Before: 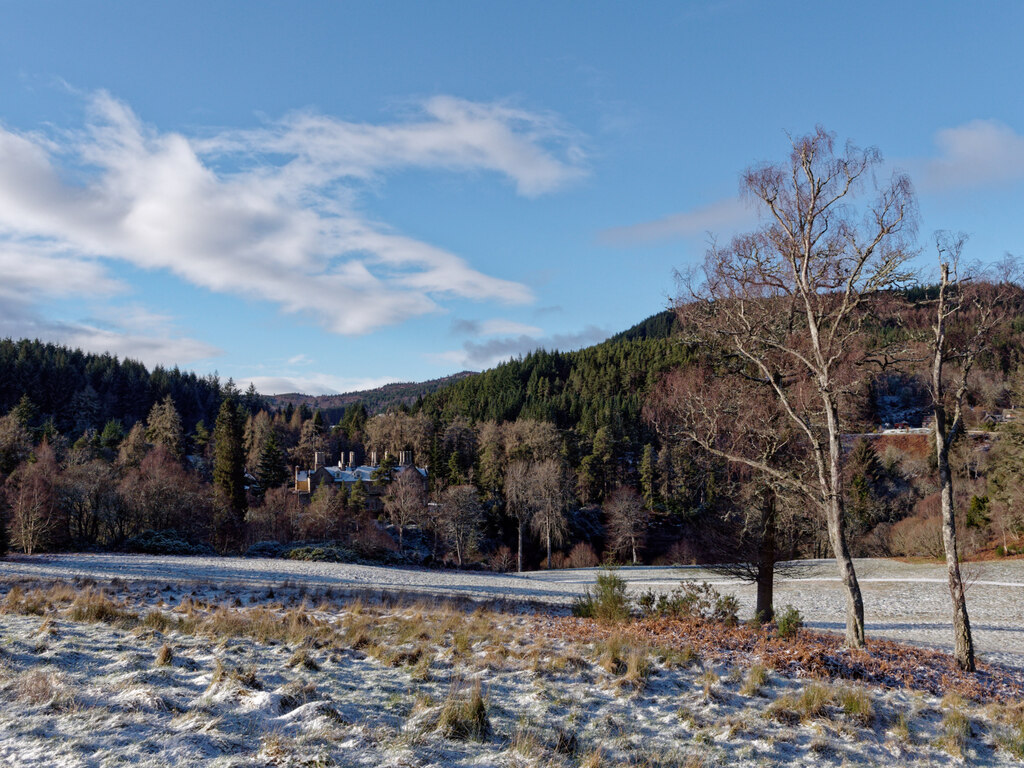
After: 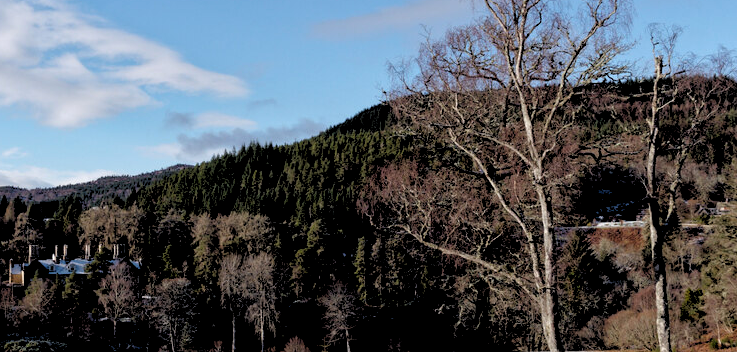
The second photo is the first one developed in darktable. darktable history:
crop and rotate: left 27.938%, top 27.046%, bottom 27.046%
rgb levels: levels [[0.029, 0.461, 0.922], [0, 0.5, 1], [0, 0.5, 1]]
